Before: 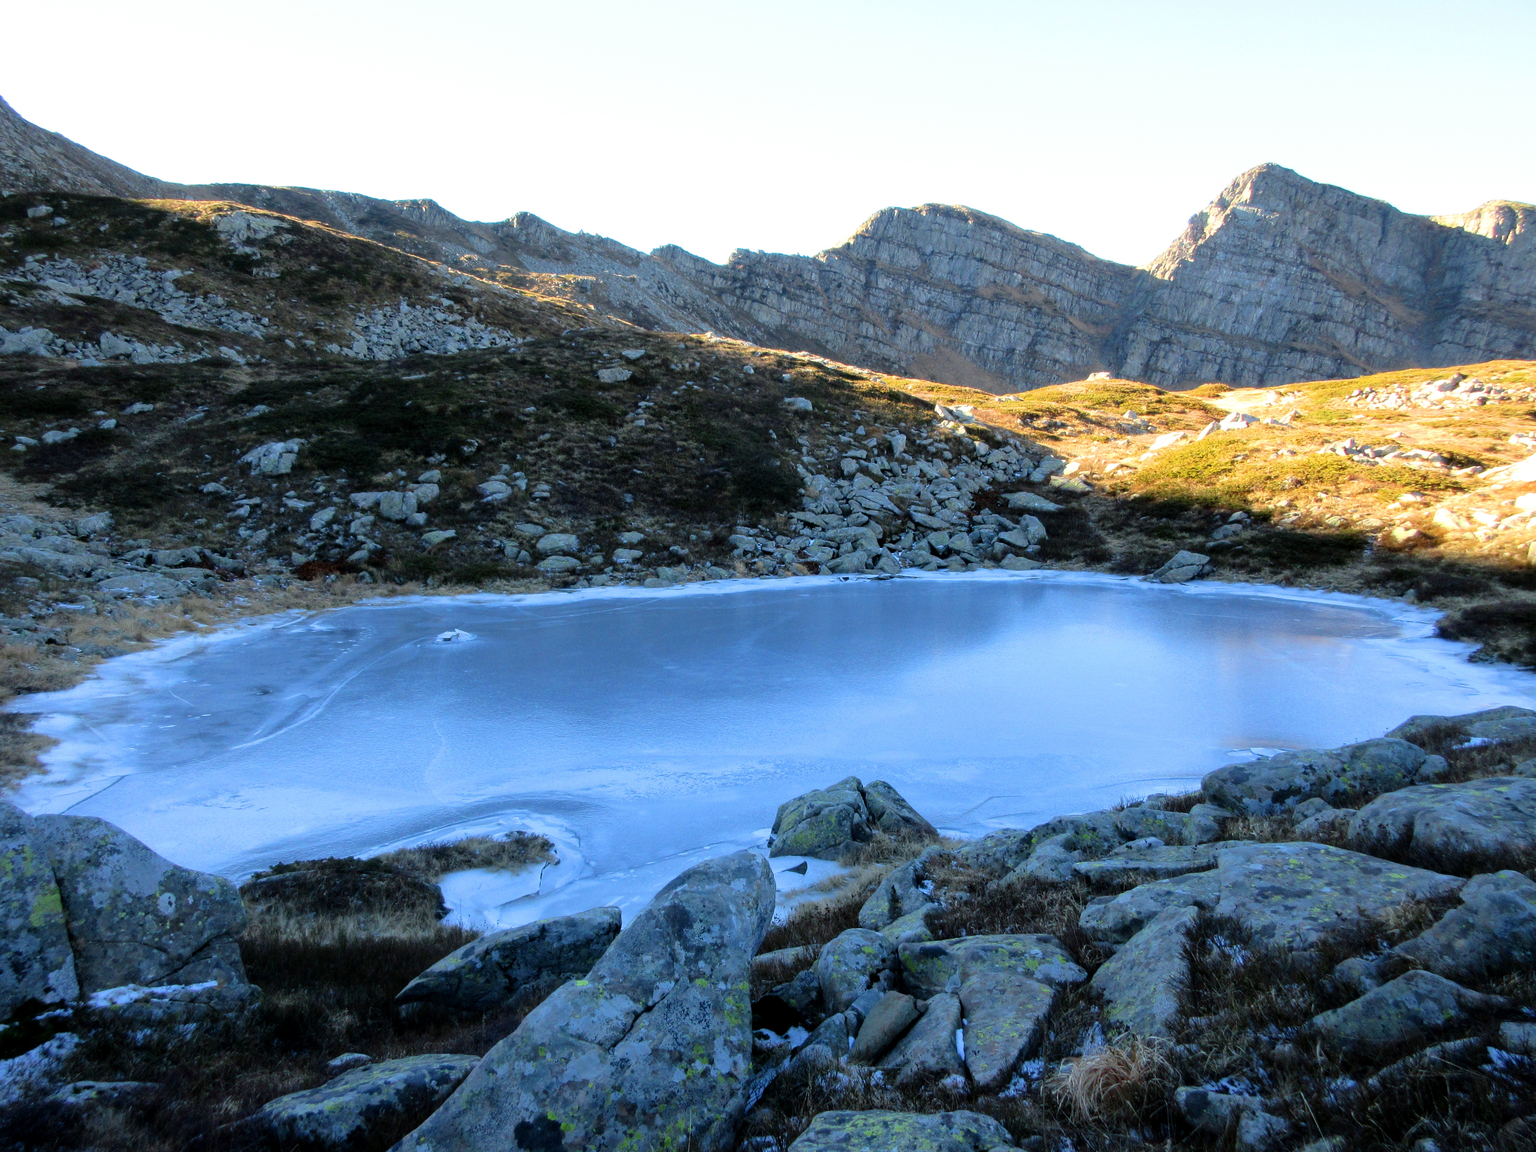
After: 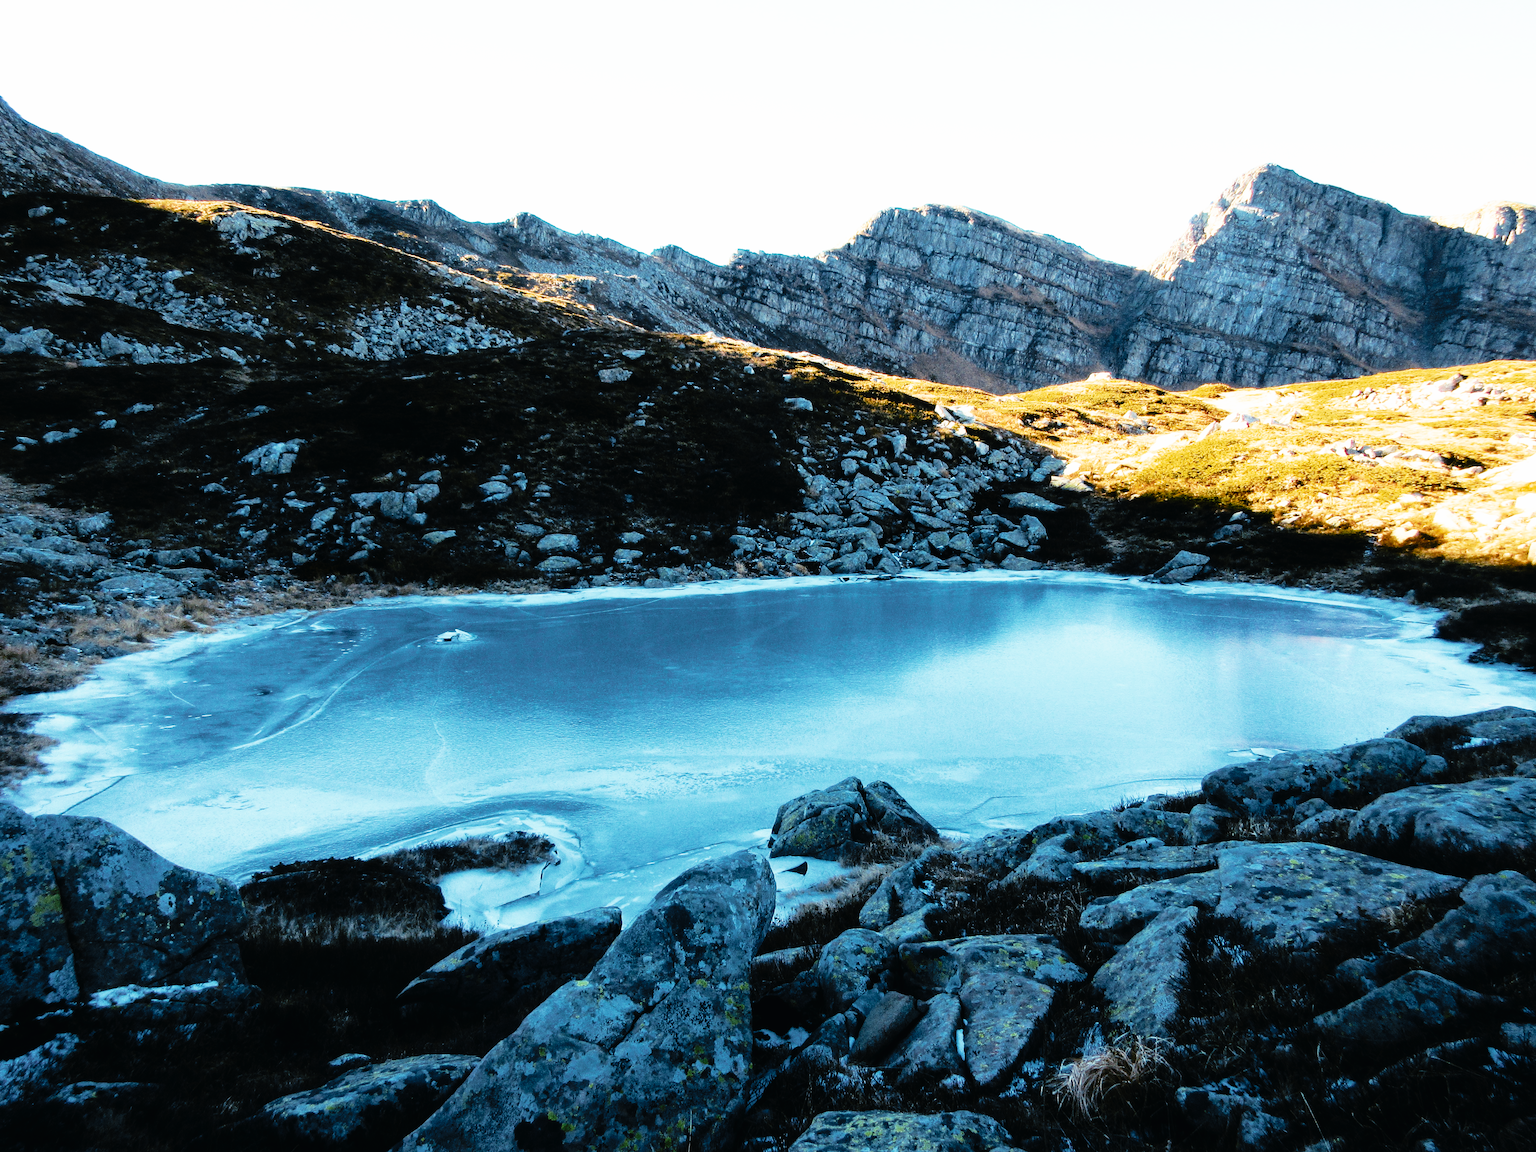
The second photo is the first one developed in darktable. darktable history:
tone curve: curves: ch0 [(0, 0) (0.003, 0.01) (0.011, 0.01) (0.025, 0.011) (0.044, 0.014) (0.069, 0.018) (0.1, 0.022) (0.136, 0.026) (0.177, 0.035) (0.224, 0.051) (0.277, 0.085) (0.335, 0.158) (0.399, 0.299) (0.468, 0.457) (0.543, 0.634) (0.623, 0.801) (0.709, 0.904) (0.801, 0.963) (0.898, 0.986) (1, 1)], preserve colors none
color look up table: target L [65.74, 68.83, 87.56, 67.1, 56.13, 45.41, 63.83, 59.45, 45.93, 33.17, 42.31, 37.54, 32.42, 27.71, 4.905, 200.02, 78.81, 64.73, 68.61, 65.81, 54.52, 43.31, 56.14, 39.62, 46.28, 43.32, 35.89, 33.64, 16.89, 84.58, 68.48, 66.24, 45.65, 54.32, 48.87, 55.92, 40.05, 36.67, 33.69, 34.19, 31.59, 24.04, 32.56, 9.141, 51.37, 73.6, 73.19, 43.76, 40.87], target a [2.597, 1.24, -0.98, -22.66, -19.75, -18.68, -13.69, 0.841, -12.77, -13.61, -1.062, -6.509, -11.62, -5.966, -5.518, 0, 0.245, 6.022, 13.94, 9.668, 15.23, 30.96, 4.606, 22.37, 25.9, 13.11, 15.22, 12.62, -3.444, 6.641, 14.86, -0.148, 35.84, -8.542, 29.82, -3.578, 28.02, 22.99, 18.34, -0.939, -3.291, 34.76, -2.253, -3.202, -11.6, -15.34, -15.84, -6.645, -7.388], target b [39.07, 42.85, 22.71, -12.28, -1.667, 15.22, 14.77, 32.56, -3.381, 6.244, 5.812, 22.49, -0.66, 37.34, -1.546, 0, 26.39, 38.82, 3.501, 13.24, 29.57, -3.782, 25.45, 25.1, 5.156, 23.29, 31.41, 38.41, 6.126, -0.94, -16.23, 2.628, -22.34, -21.31, -14.78, -16.44, -15.25, -2.416, -16.84, -12.96, -9.997, -29.43, -10.71, -16.18, -9.95, -16.22, -8.983, -10.8, -7.521], num patches 49
